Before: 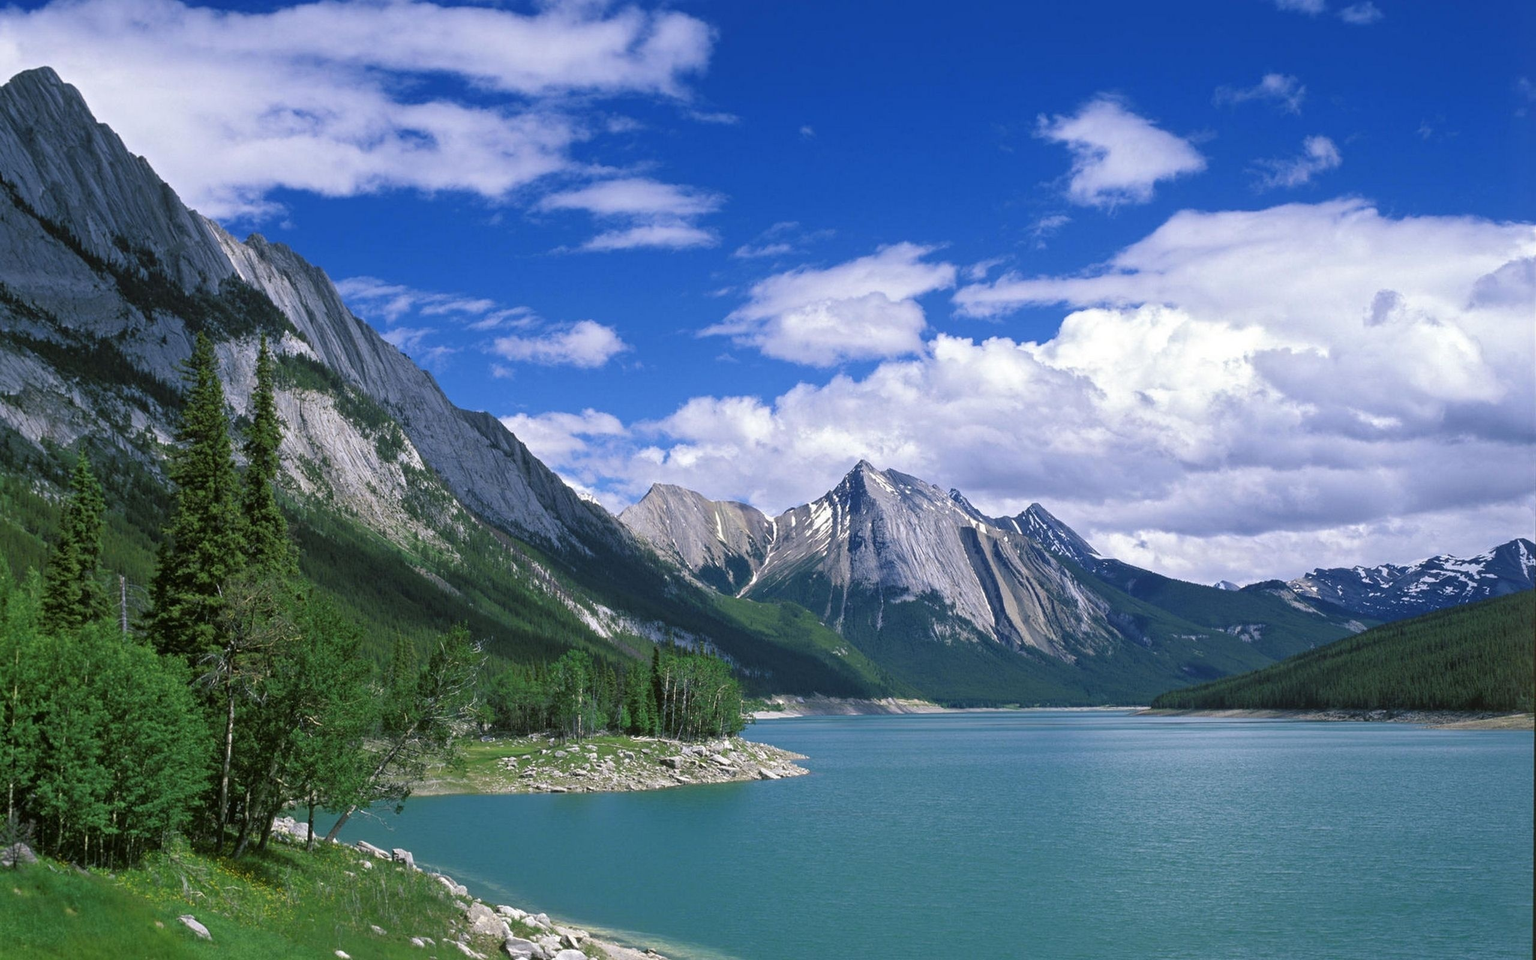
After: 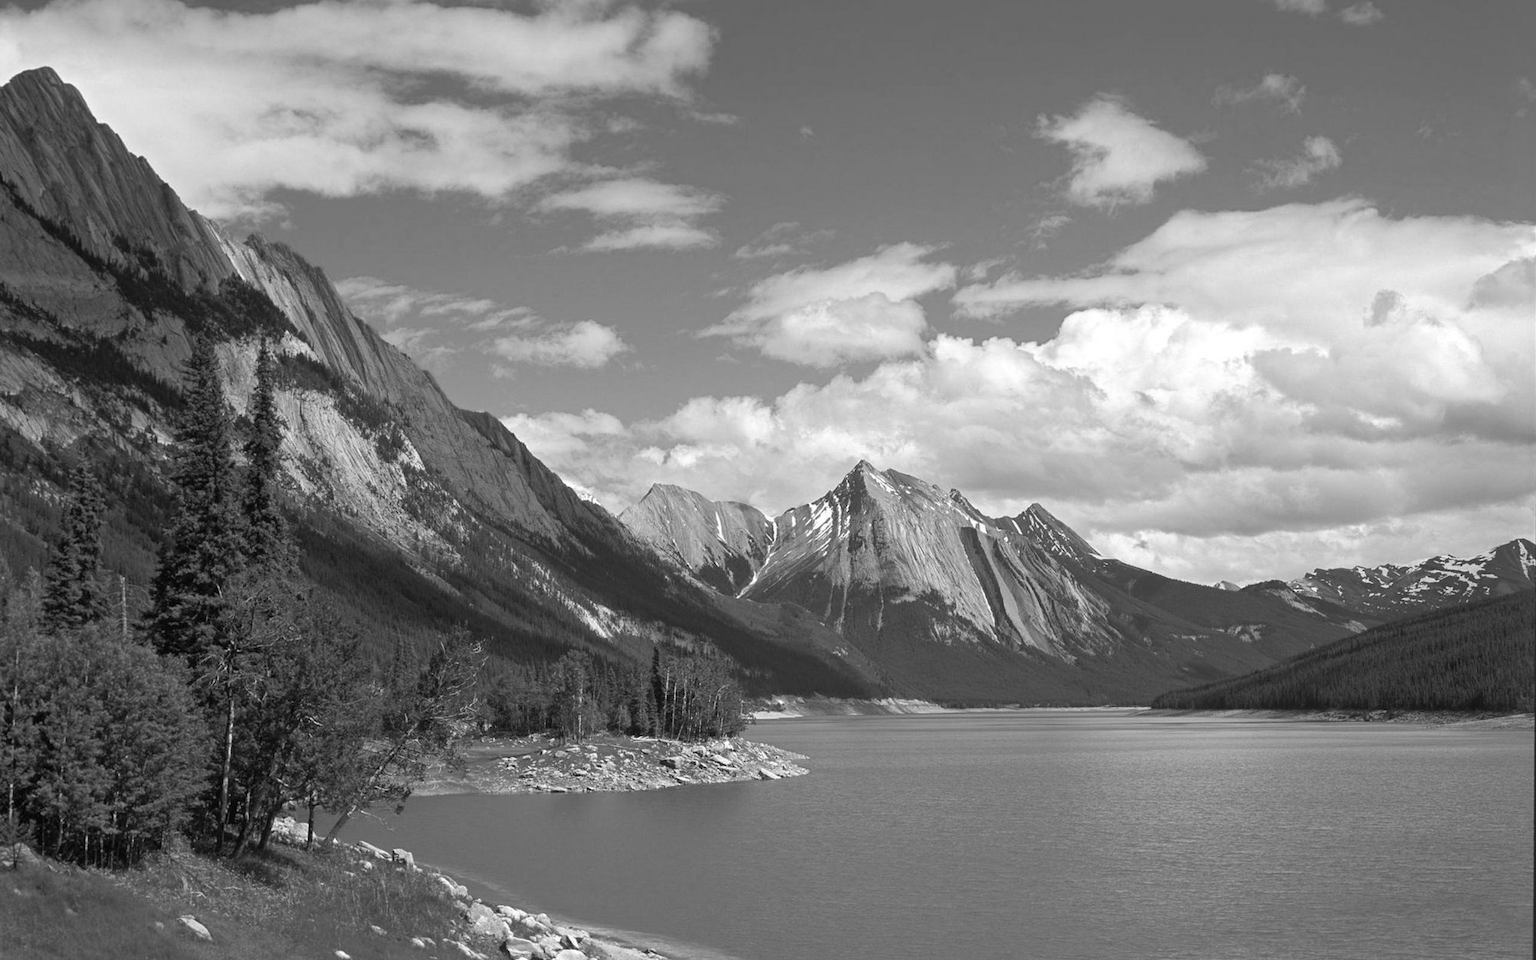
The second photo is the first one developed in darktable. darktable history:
tone equalizer: edges refinement/feathering 500, mask exposure compensation -1.57 EV, preserve details no
color calibration: output gray [0.267, 0.423, 0.261, 0], gray › normalize channels true, illuminant as shot in camera, x 0.365, y 0.378, temperature 4425.03 K, gamut compression 0.022
